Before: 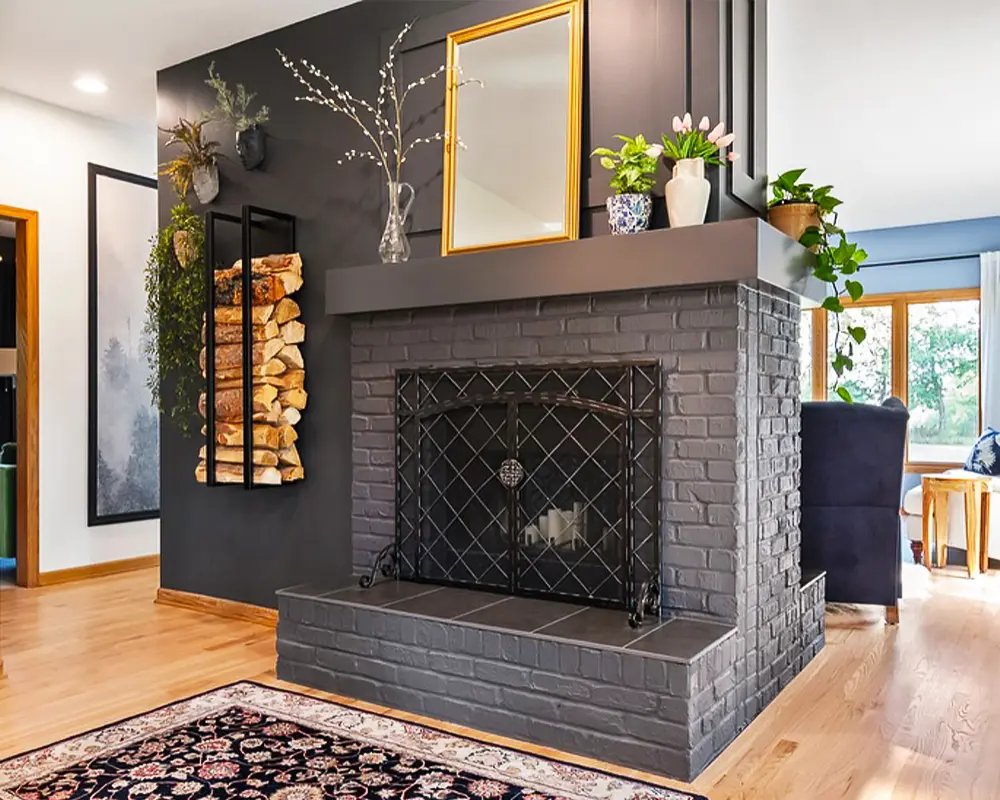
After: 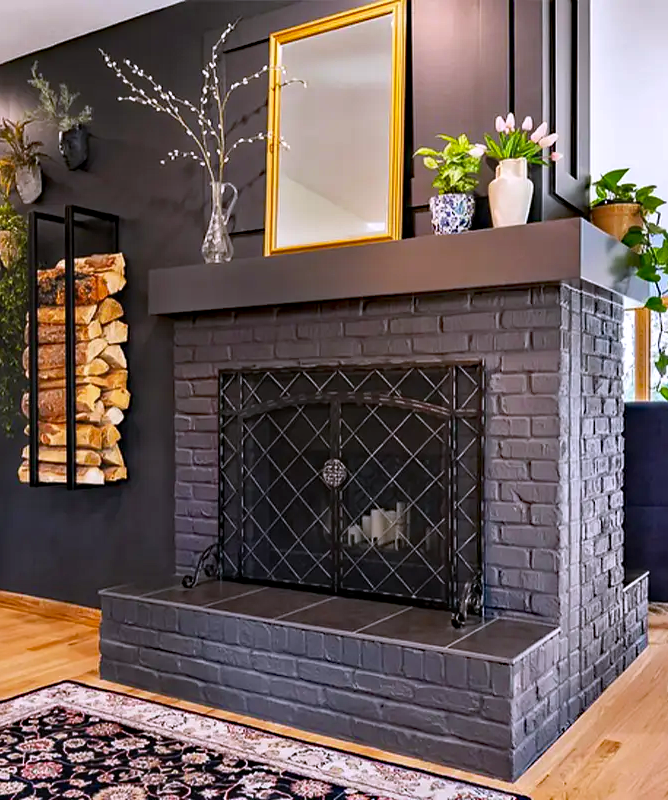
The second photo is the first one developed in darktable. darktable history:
white balance: red 1.004, blue 1.096
haze removal: strength 0.42, compatibility mode true, adaptive false
crop and rotate: left 17.732%, right 15.423%
